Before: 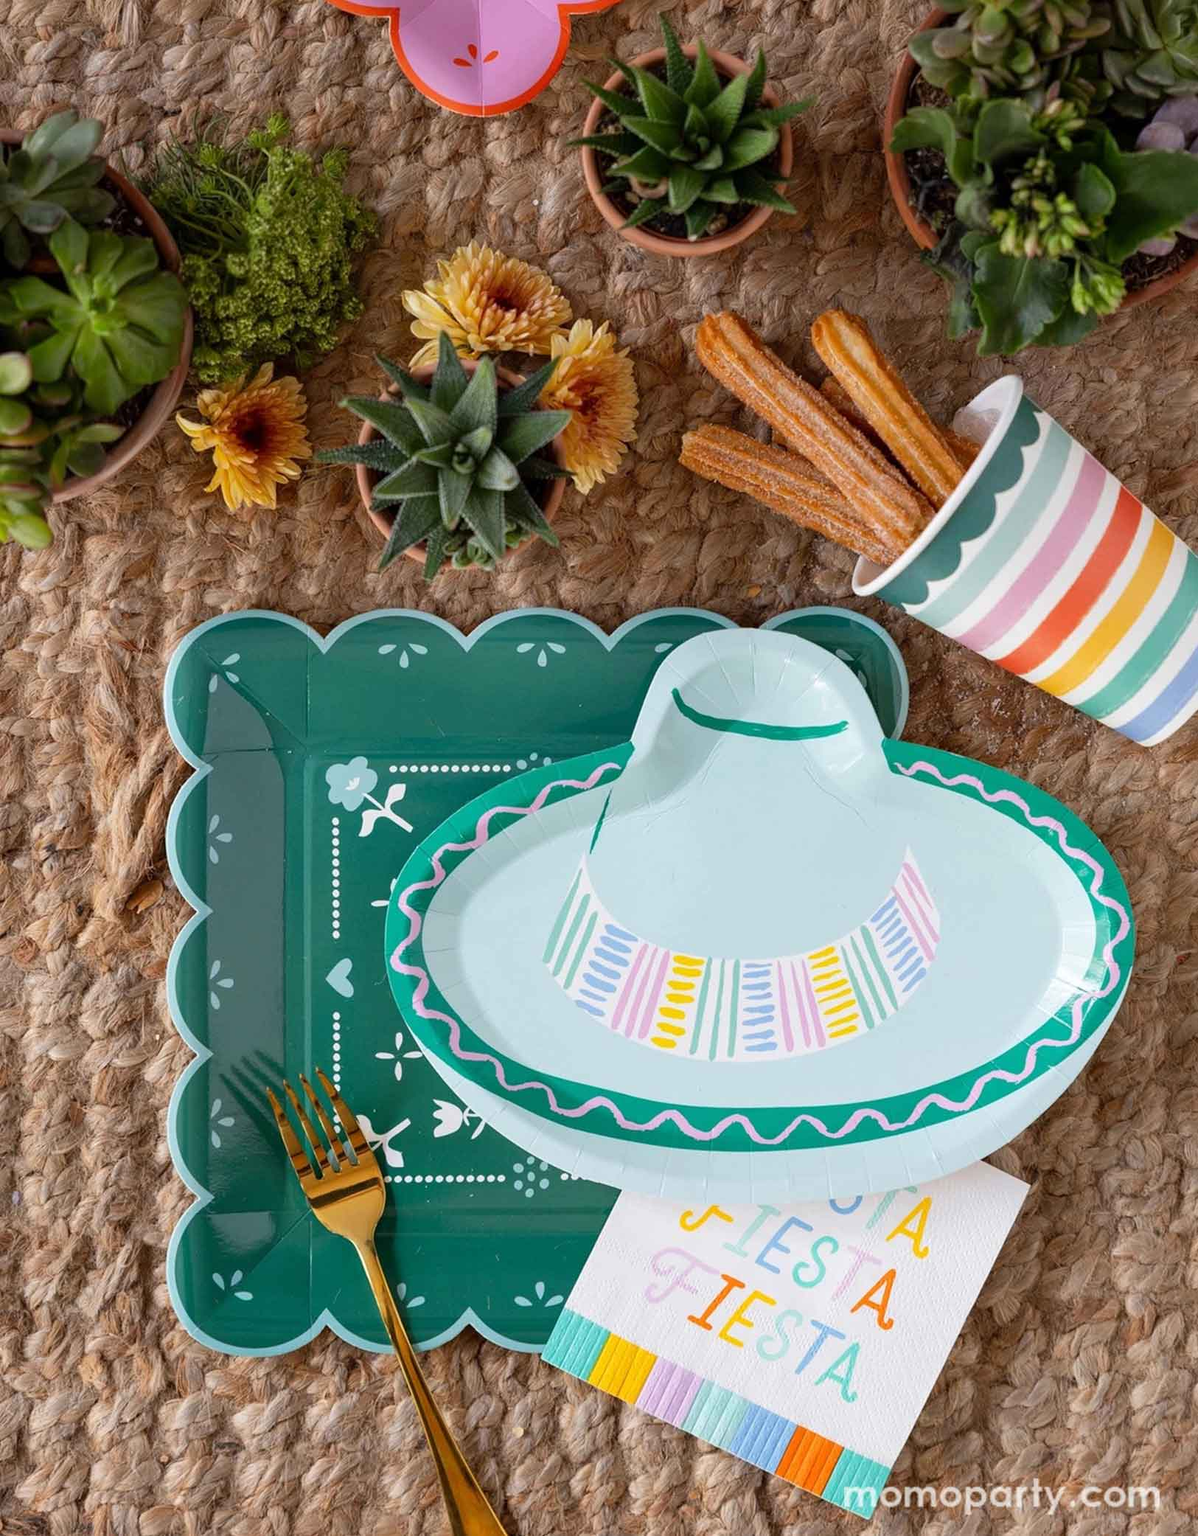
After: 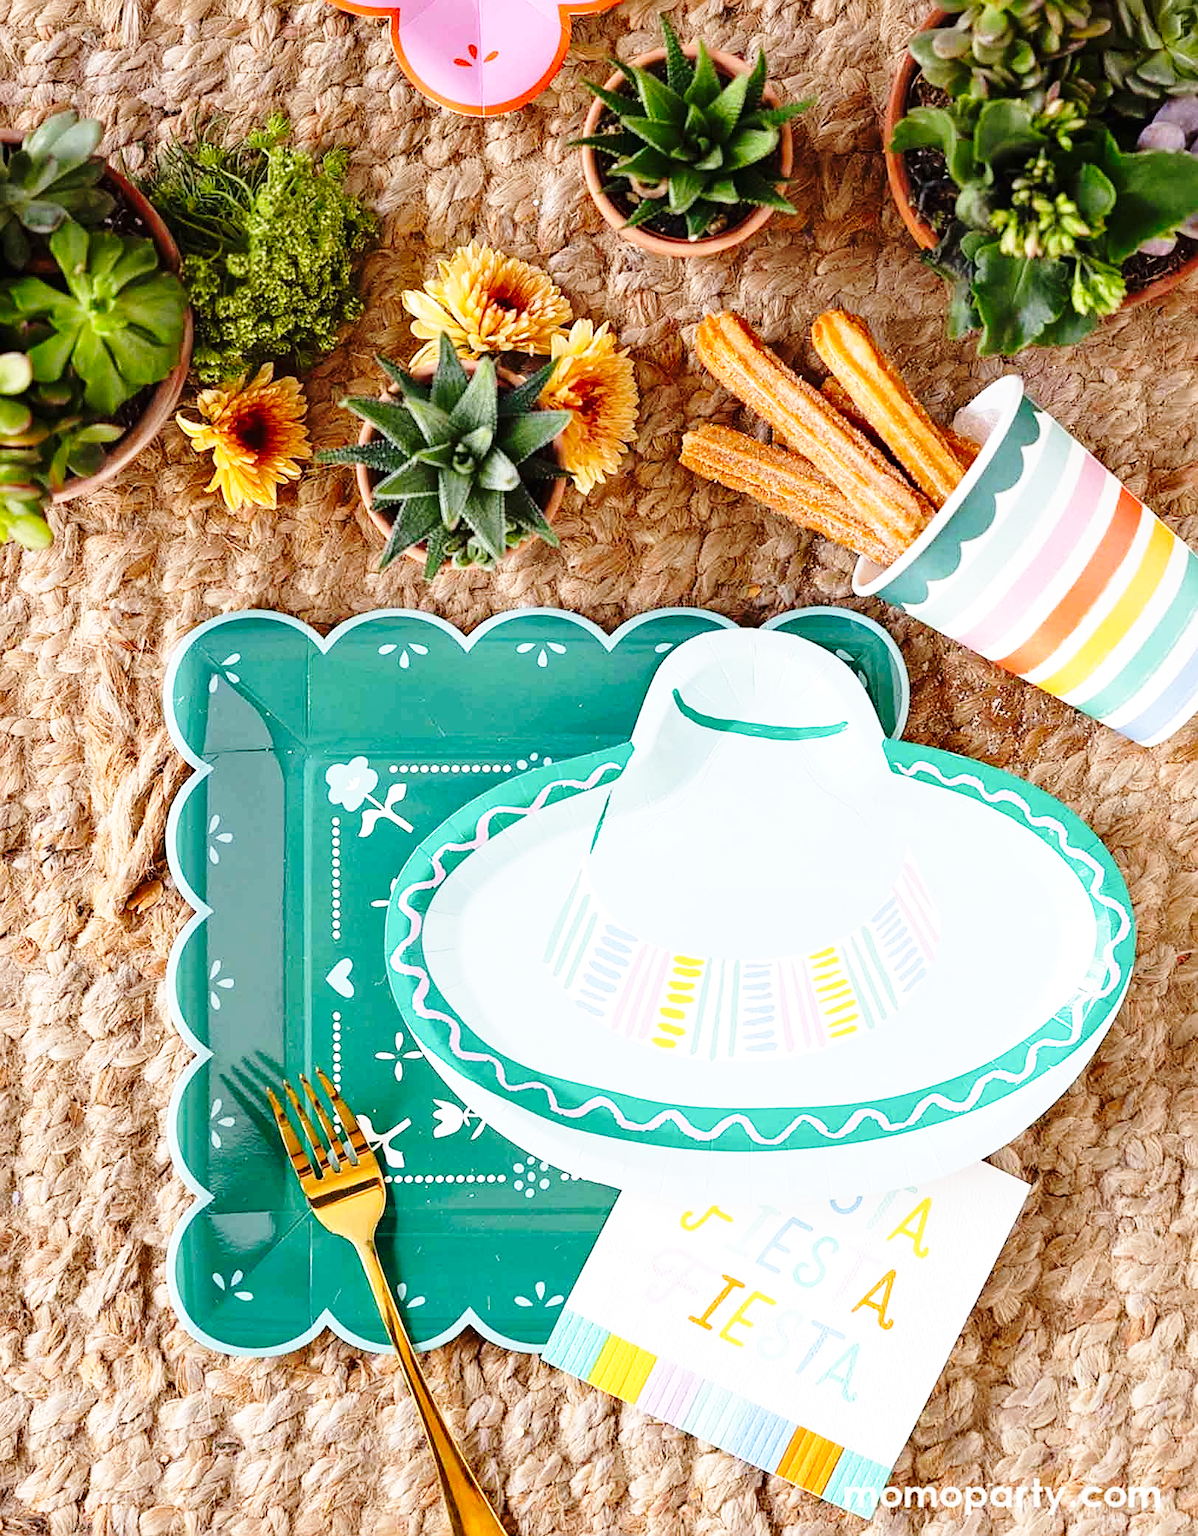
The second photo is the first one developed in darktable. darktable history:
sharpen: on, module defaults
base curve: curves: ch0 [(0, 0) (0.028, 0.03) (0.105, 0.232) (0.387, 0.748) (0.754, 0.968) (1, 1)], fusion 1, exposure shift 0.576, preserve colors none
